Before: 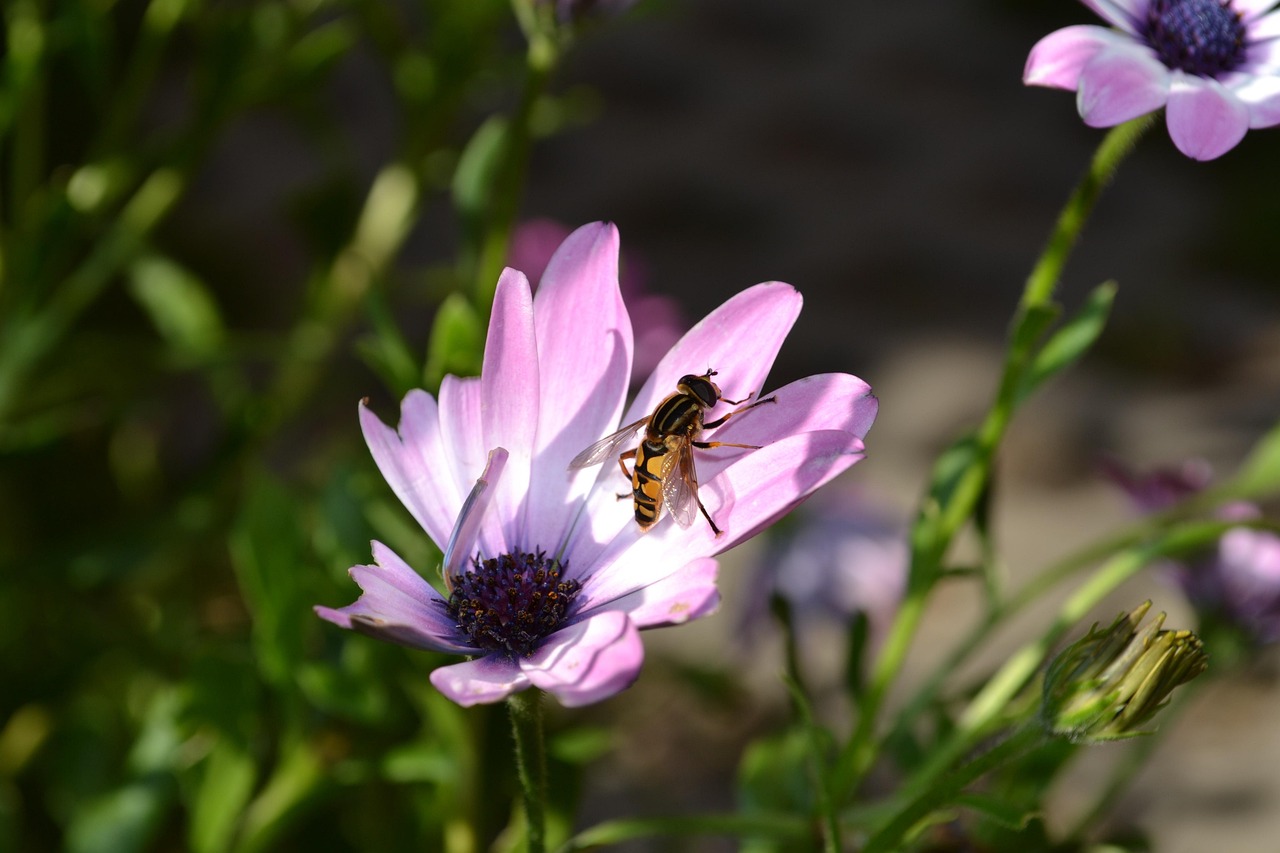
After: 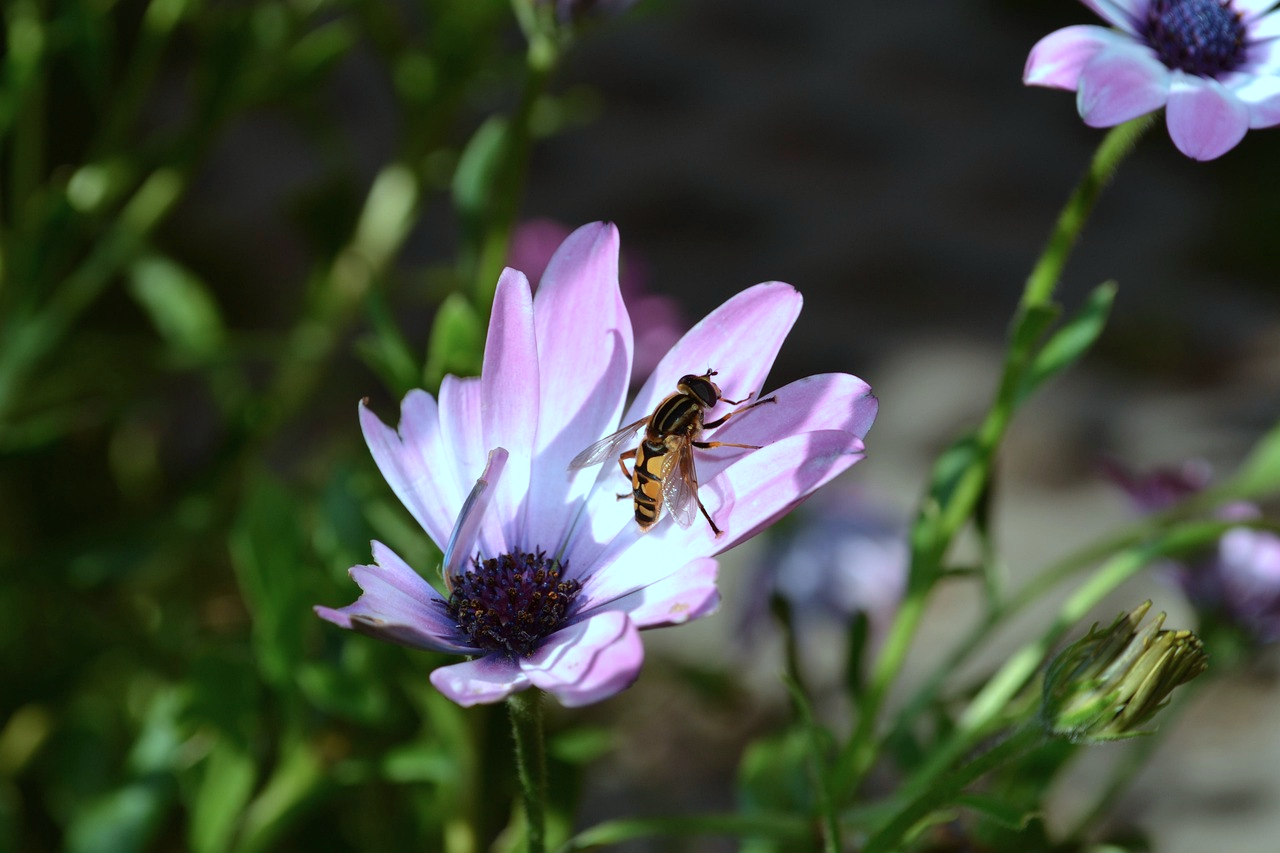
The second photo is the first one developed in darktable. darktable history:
color correction: highlights a* -11.5, highlights b* -15.37
